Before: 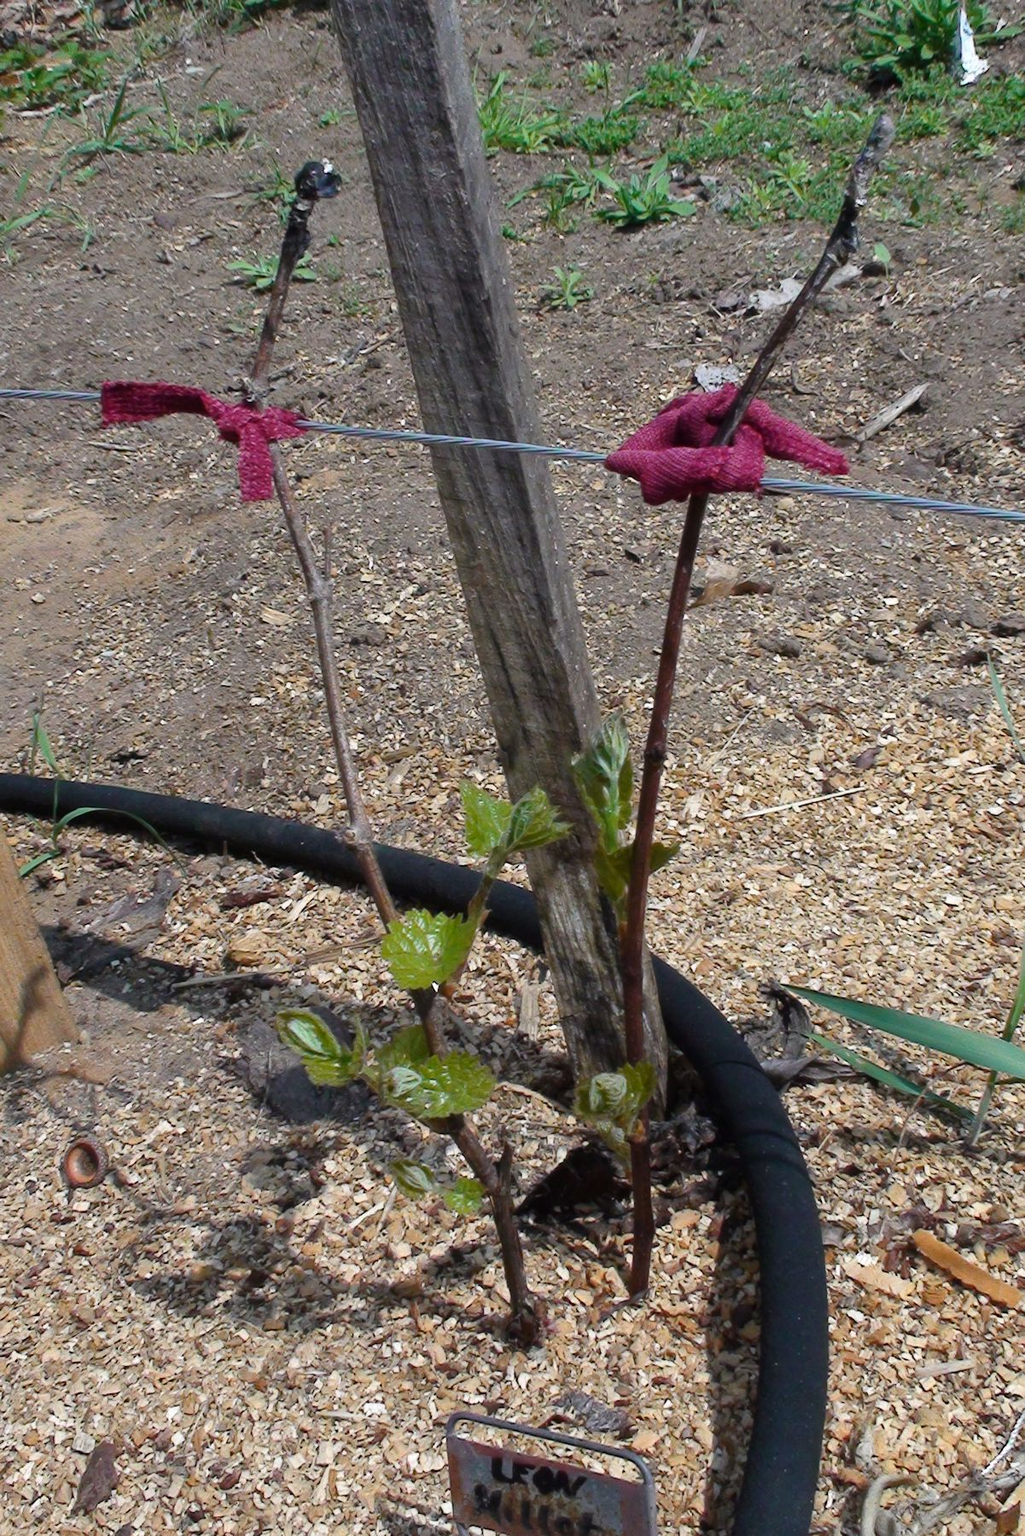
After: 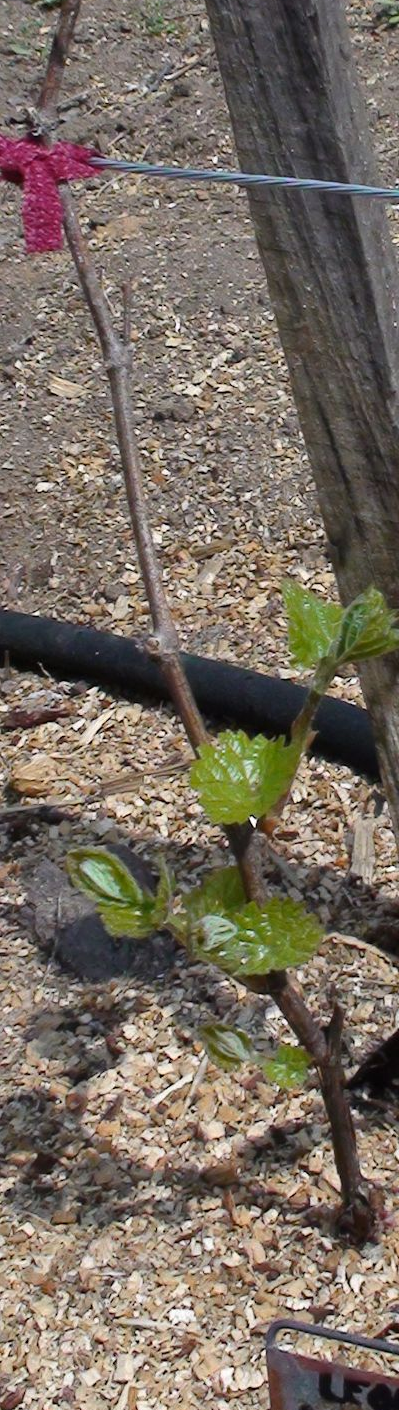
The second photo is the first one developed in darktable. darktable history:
crop and rotate: left 21.428%, top 18.622%, right 45.291%, bottom 2.99%
